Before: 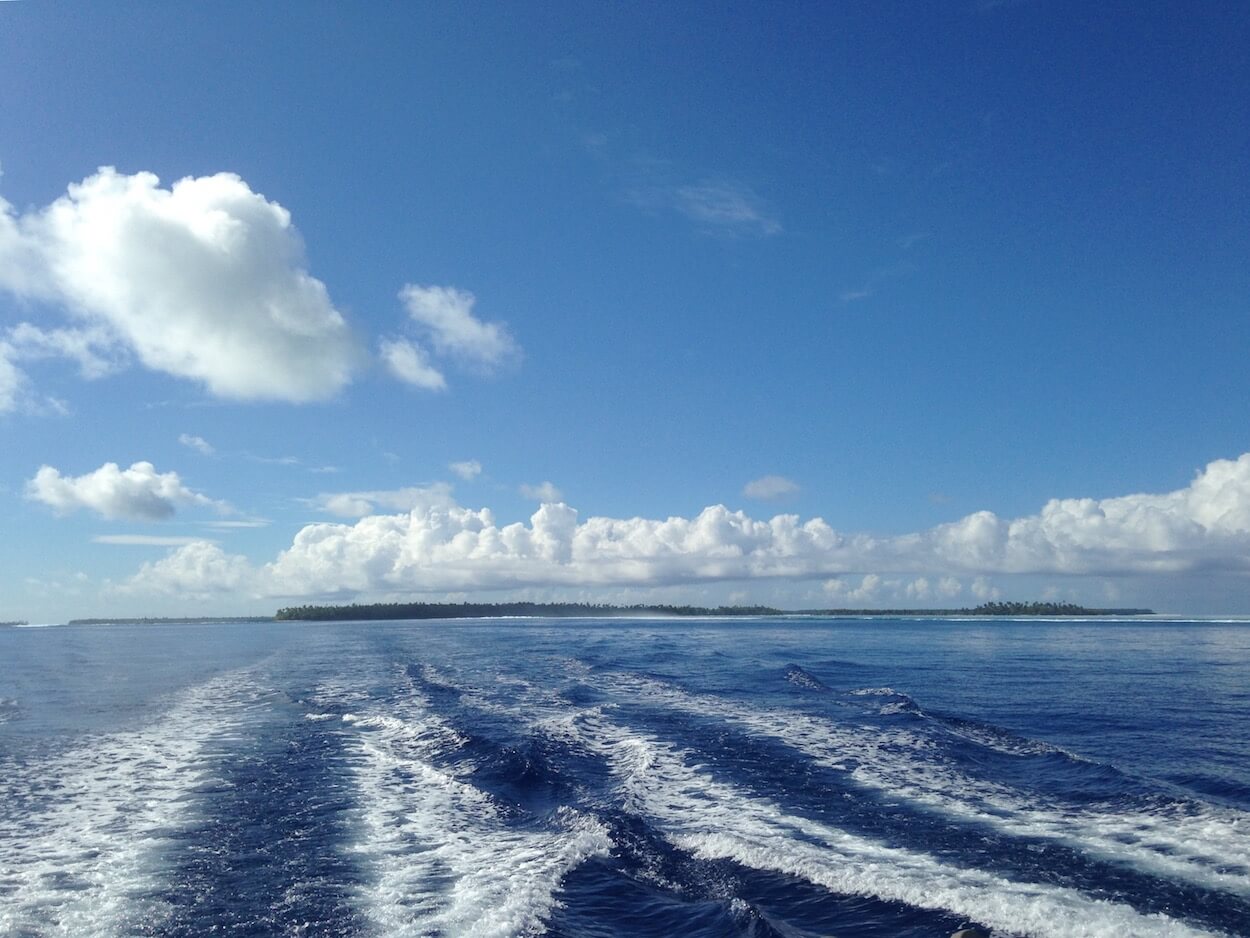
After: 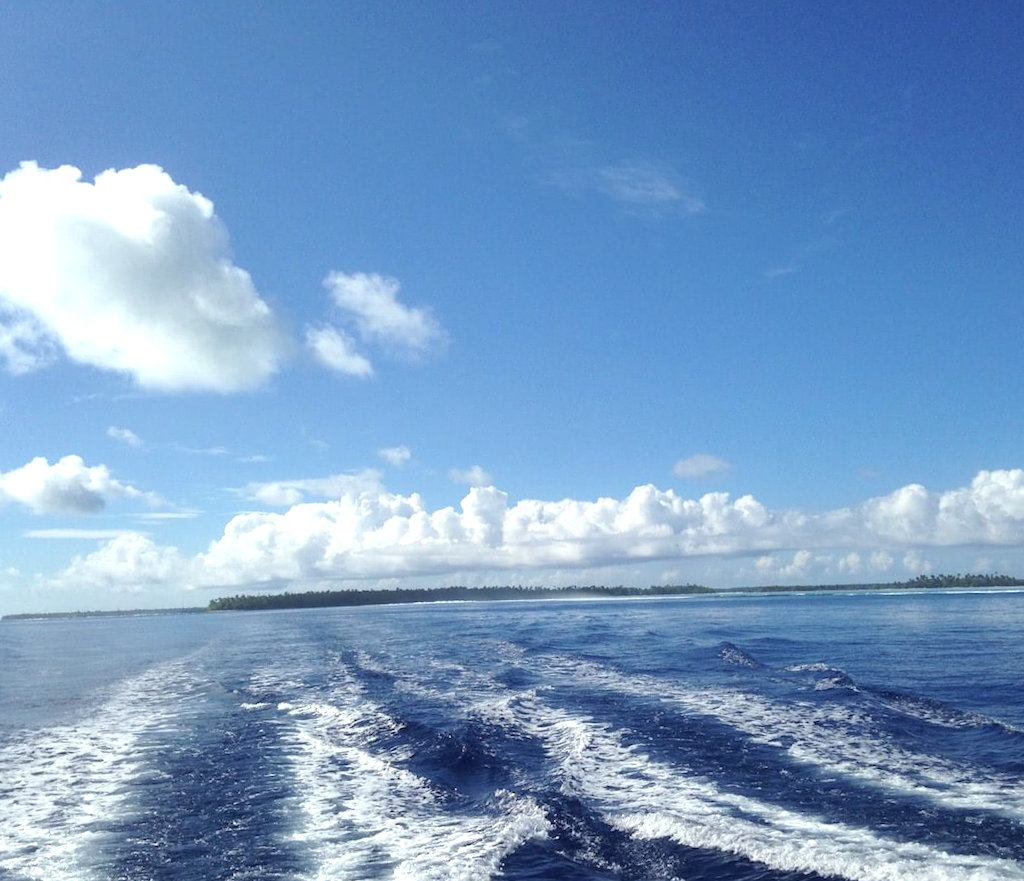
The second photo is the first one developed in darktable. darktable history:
shadows and highlights: shadows 37.42, highlights -27.47, soften with gaussian
exposure: exposure 0.51 EV, compensate highlight preservation false
contrast brightness saturation: contrast 0.014, saturation -0.067
local contrast: mode bilateral grid, contrast 100, coarseness 99, detail 90%, midtone range 0.2
crop and rotate: angle 1.39°, left 4.267%, top 0.443%, right 11.108%, bottom 2.599%
